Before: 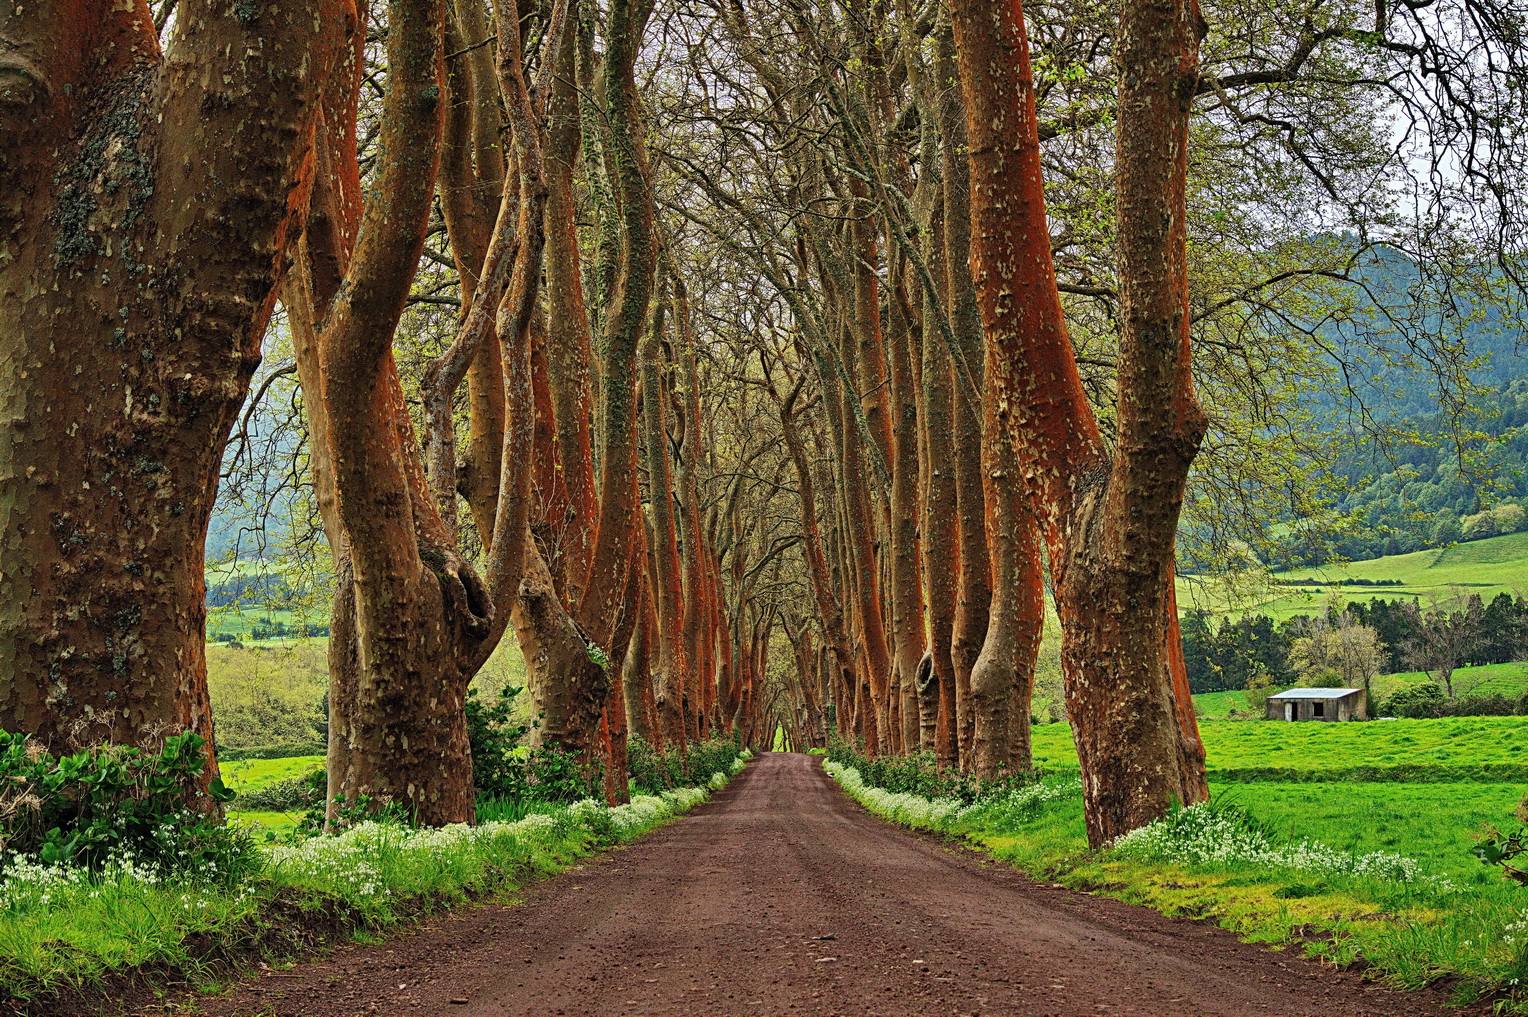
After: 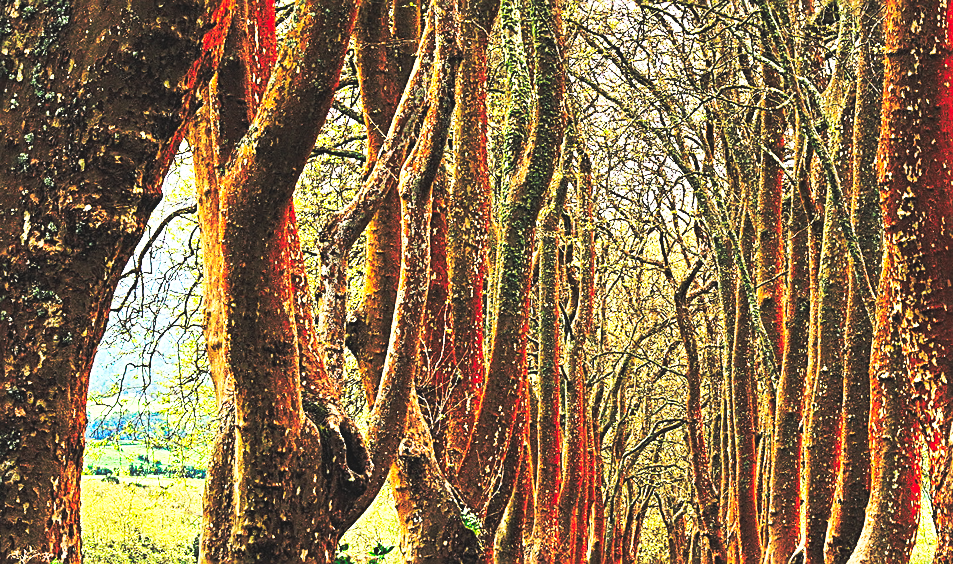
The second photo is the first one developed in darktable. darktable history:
crop and rotate: angle -4.99°, left 2.122%, top 6.945%, right 27.566%, bottom 30.519%
tone curve: curves: ch0 [(0, 0) (0.004, 0.001) (0.133, 0.112) (0.325, 0.362) (0.832, 0.893) (1, 1)], color space Lab, linked channels, preserve colors none
local contrast: highlights 100%, shadows 100%, detail 120%, midtone range 0.2
sharpen: amount 0.6
base curve: curves: ch0 [(0, 0.015) (0.085, 0.116) (0.134, 0.298) (0.19, 0.545) (0.296, 0.764) (0.599, 0.982) (1, 1)], preserve colors none
